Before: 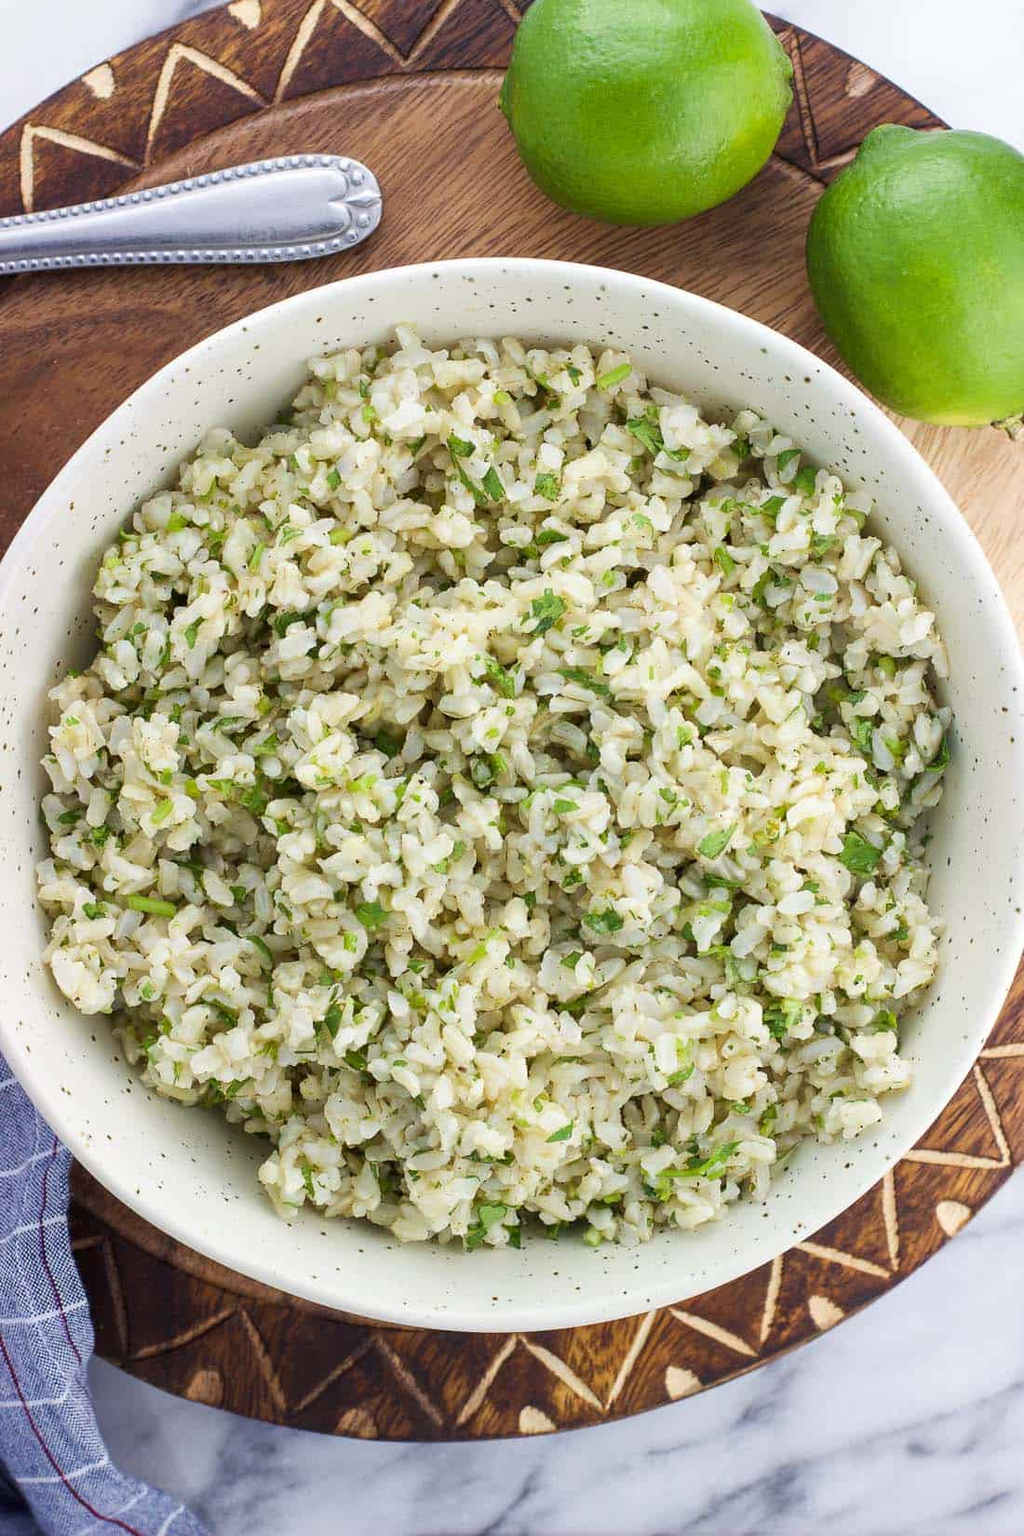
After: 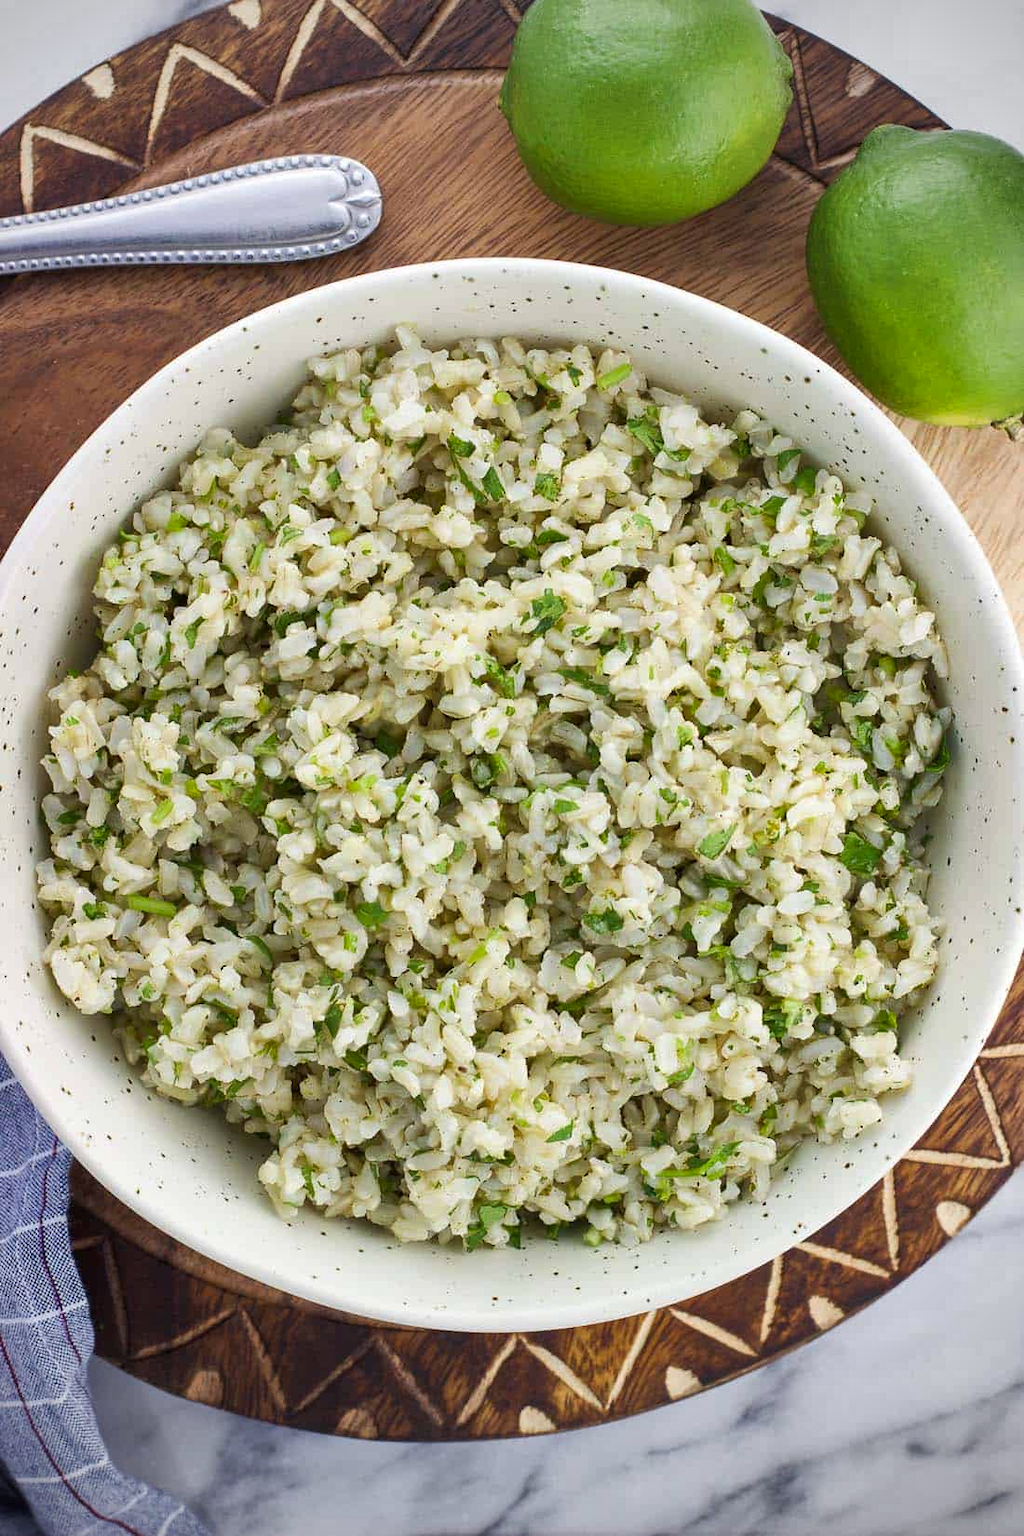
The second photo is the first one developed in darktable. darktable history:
vignetting: center (-0.119, -0.006)
shadows and highlights: soften with gaussian
